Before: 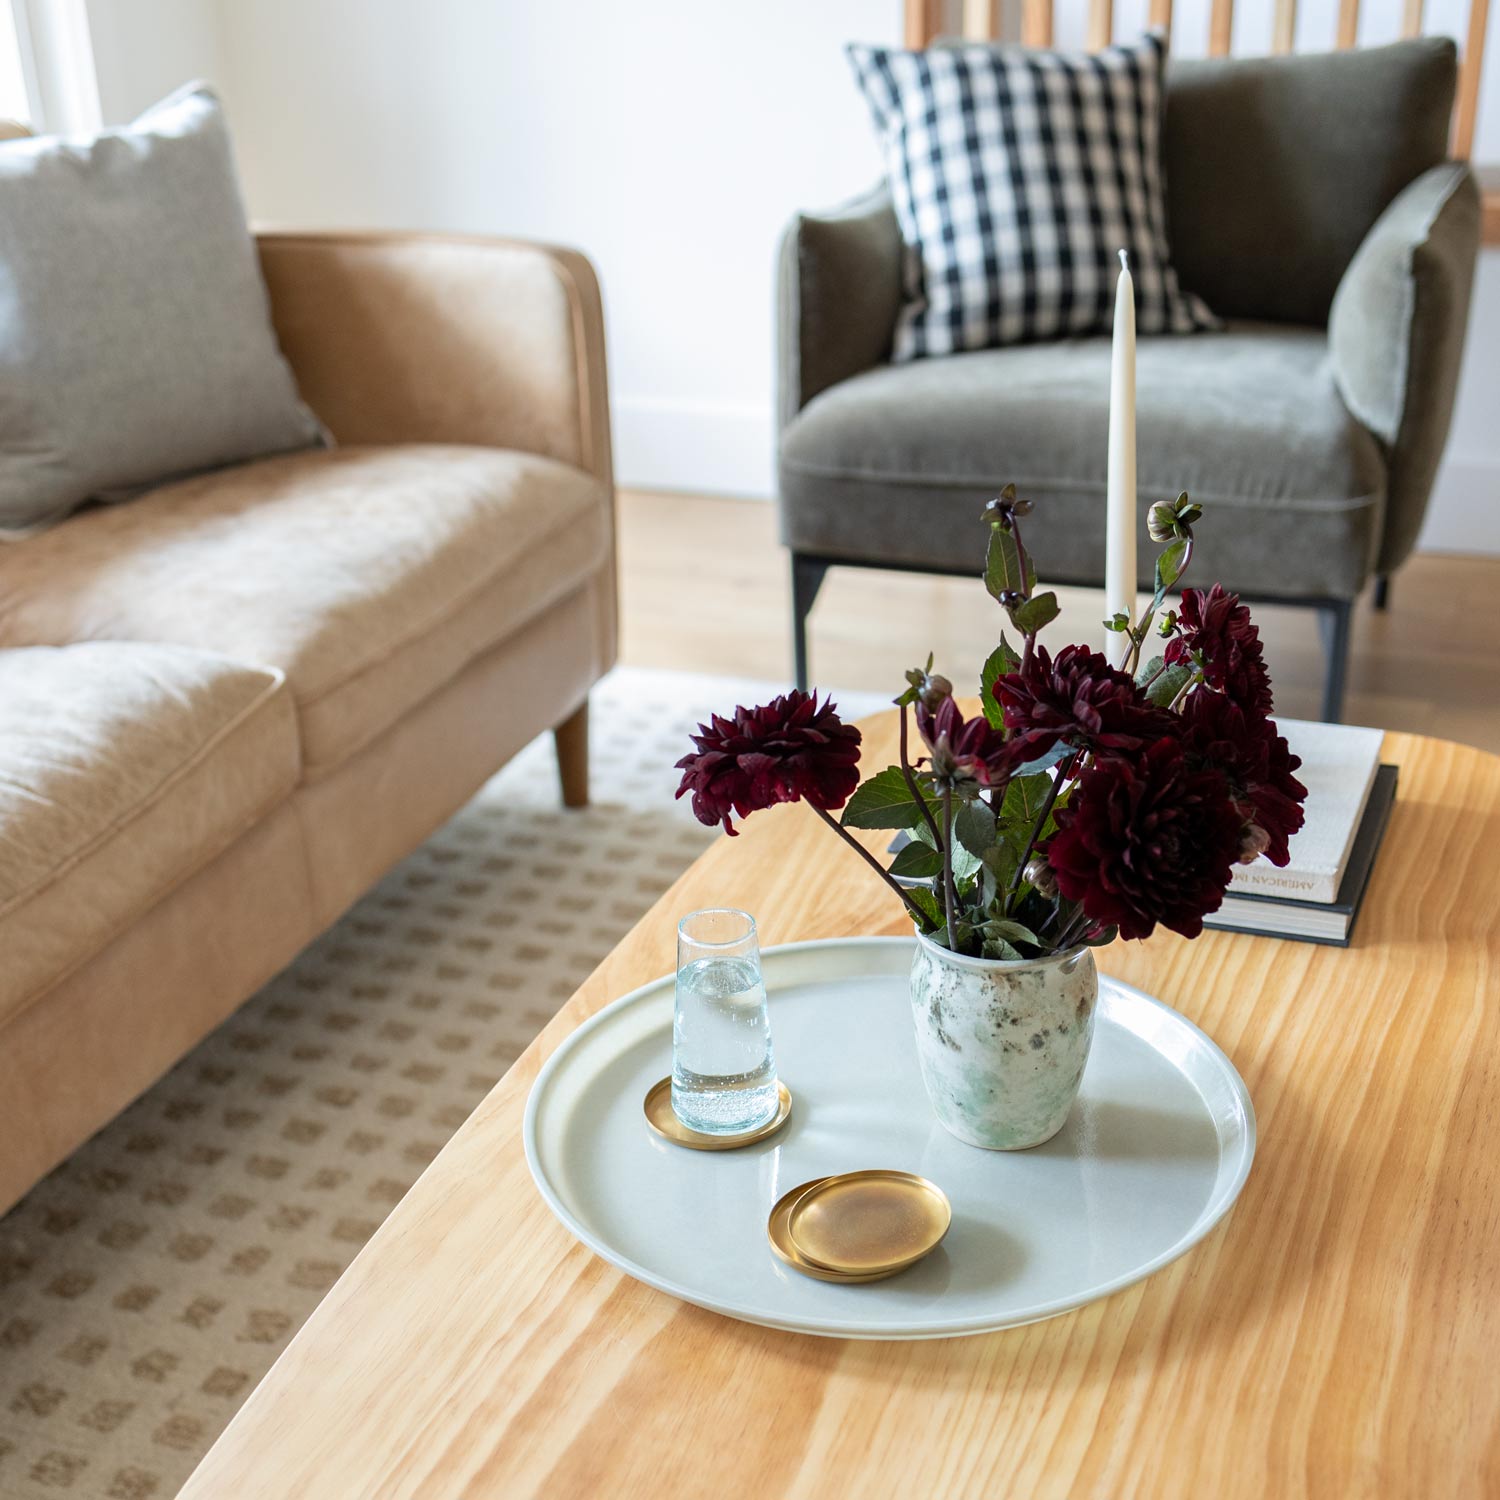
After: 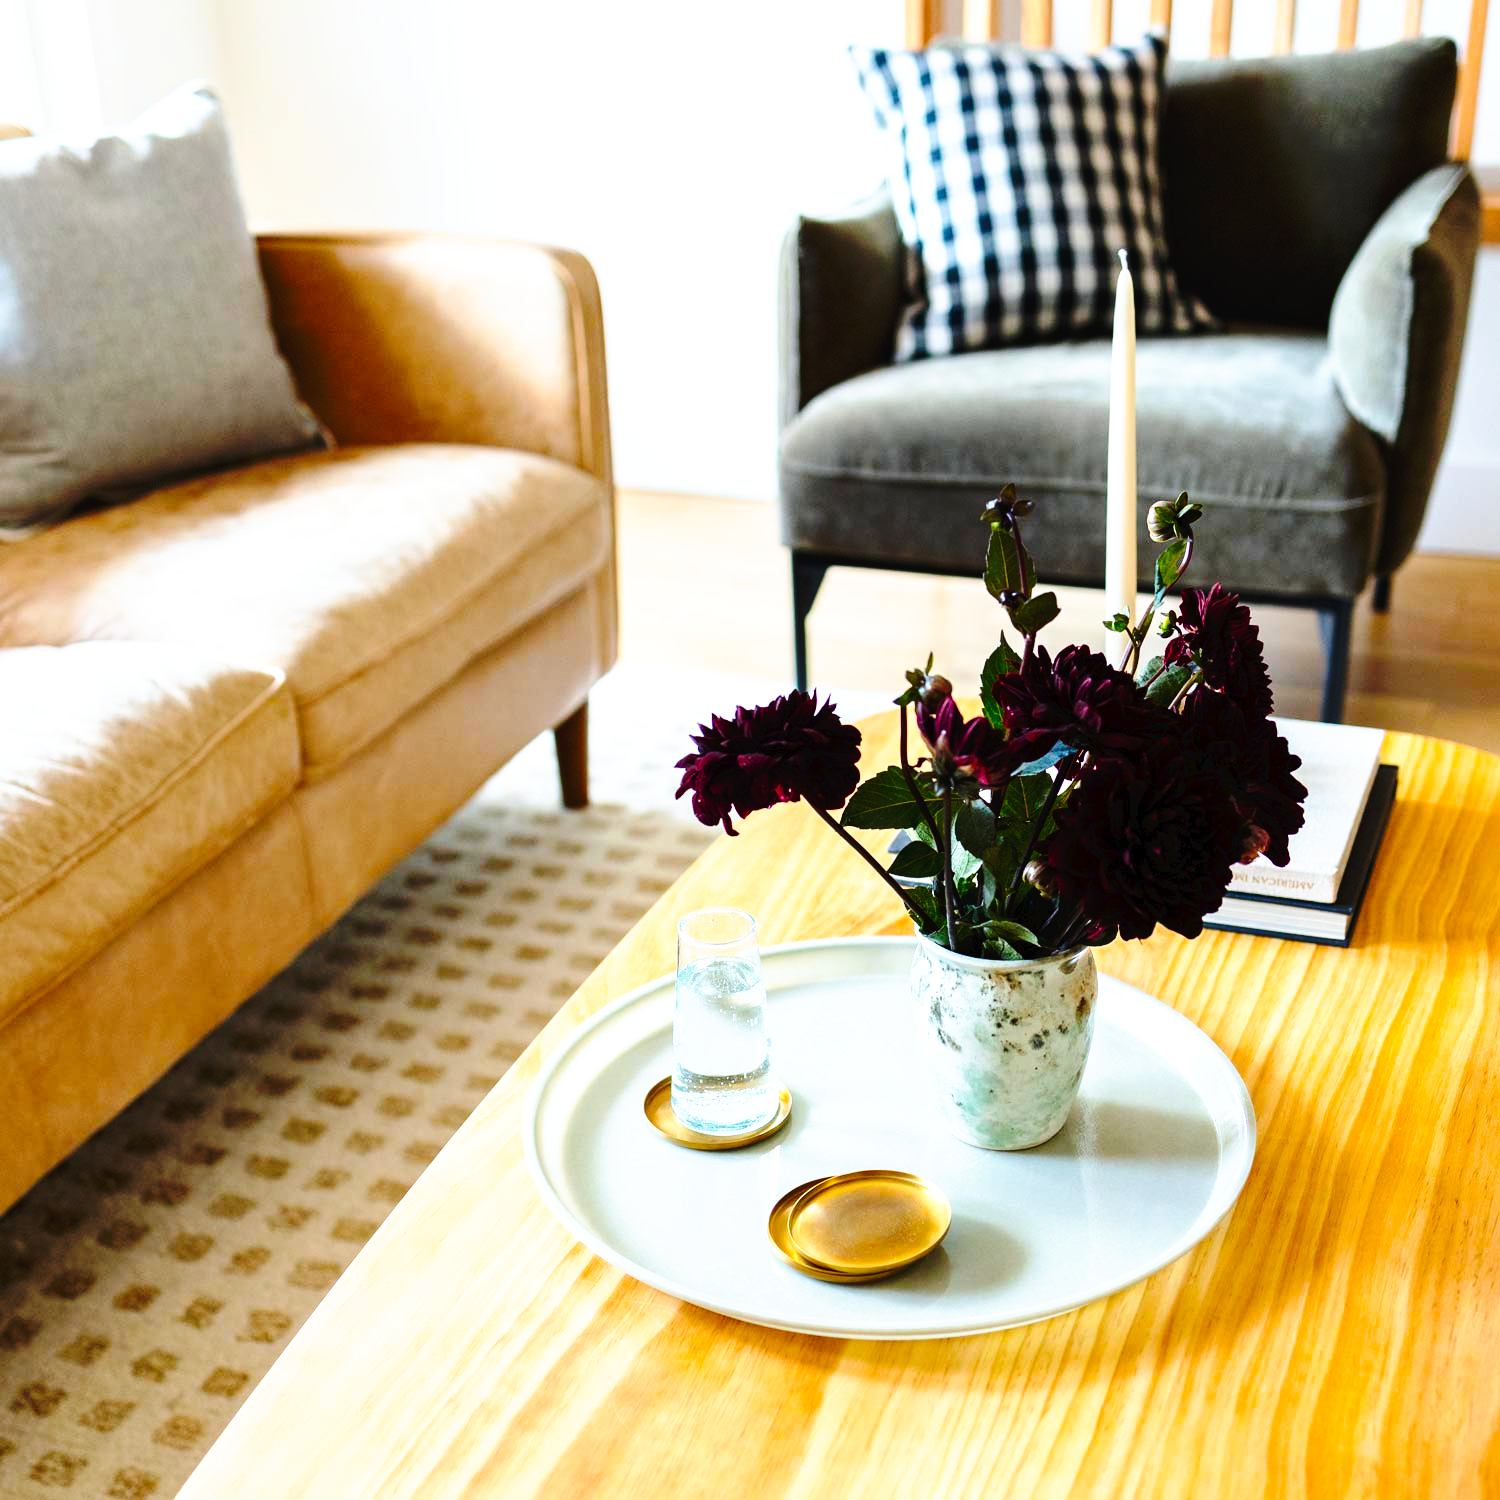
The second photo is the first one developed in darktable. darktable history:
tone curve: curves: ch0 [(0, 0) (0.003, 0.025) (0.011, 0.025) (0.025, 0.029) (0.044, 0.035) (0.069, 0.053) (0.1, 0.083) (0.136, 0.118) (0.177, 0.163) (0.224, 0.22) (0.277, 0.295) (0.335, 0.371) (0.399, 0.444) (0.468, 0.524) (0.543, 0.618) (0.623, 0.702) (0.709, 0.79) (0.801, 0.89) (0.898, 0.973) (1, 1)], preserve colors none
tone equalizer: -8 EV -0.392 EV, -7 EV -0.371 EV, -6 EV -0.312 EV, -5 EV -0.244 EV, -3 EV 0.224 EV, -2 EV 0.348 EV, -1 EV 0.388 EV, +0 EV 0.438 EV, edges refinement/feathering 500, mask exposure compensation -1.57 EV, preserve details no
base curve: curves: ch0 [(0, 0) (0.073, 0.04) (0.157, 0.139) (0.492, 0.492) (0.758, 0.758) (1, 1)], preserve colors none
color balance rgb: perceptual saturation grading › global saturation 37.239%, perceptual saturation grading › shadows 35.802%
